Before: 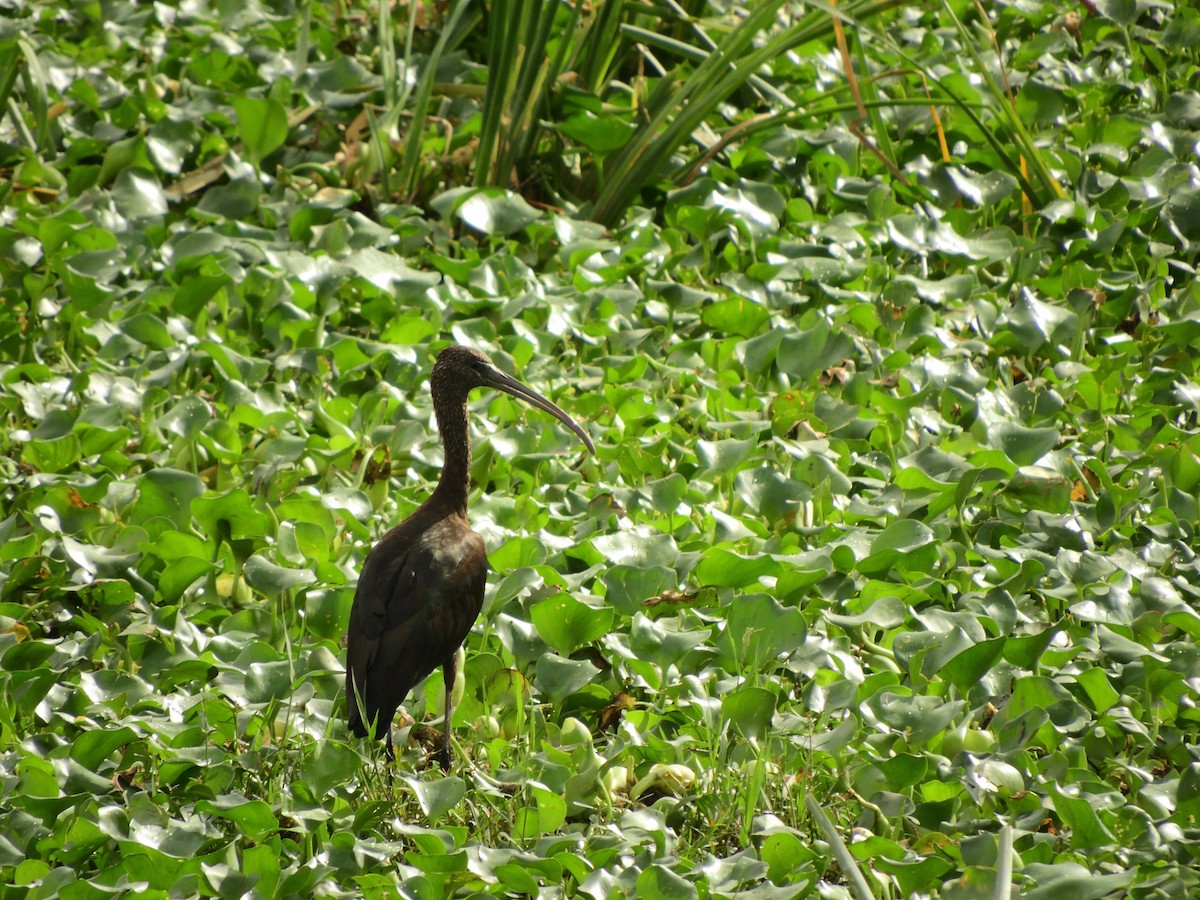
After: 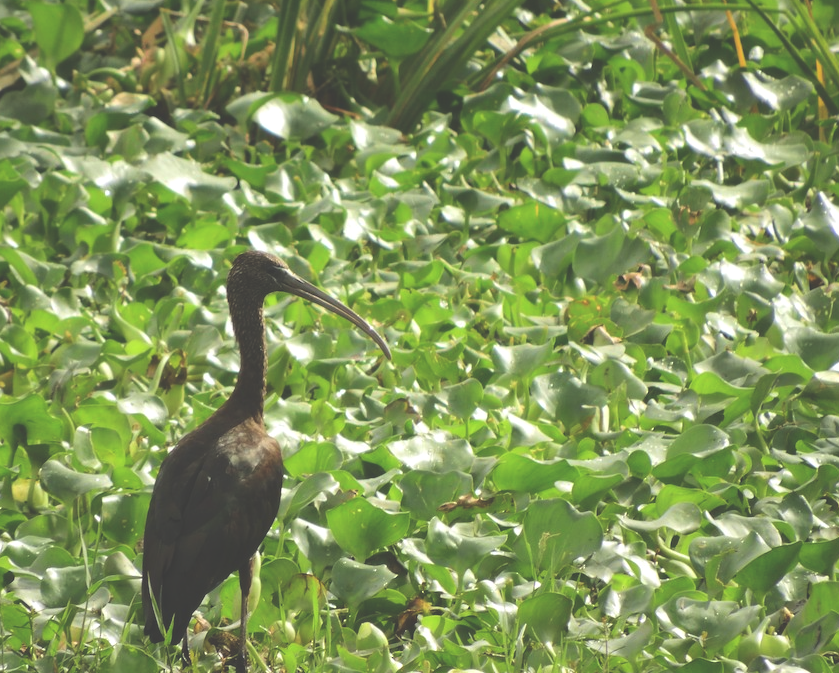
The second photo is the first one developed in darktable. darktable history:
exposure: black level correction -0.041, exposure 0.064 EV, compensate highlight preservation false
crop and rotate: left 17.046%, top 10.659%, right 12.989%, bottom 14.553%
